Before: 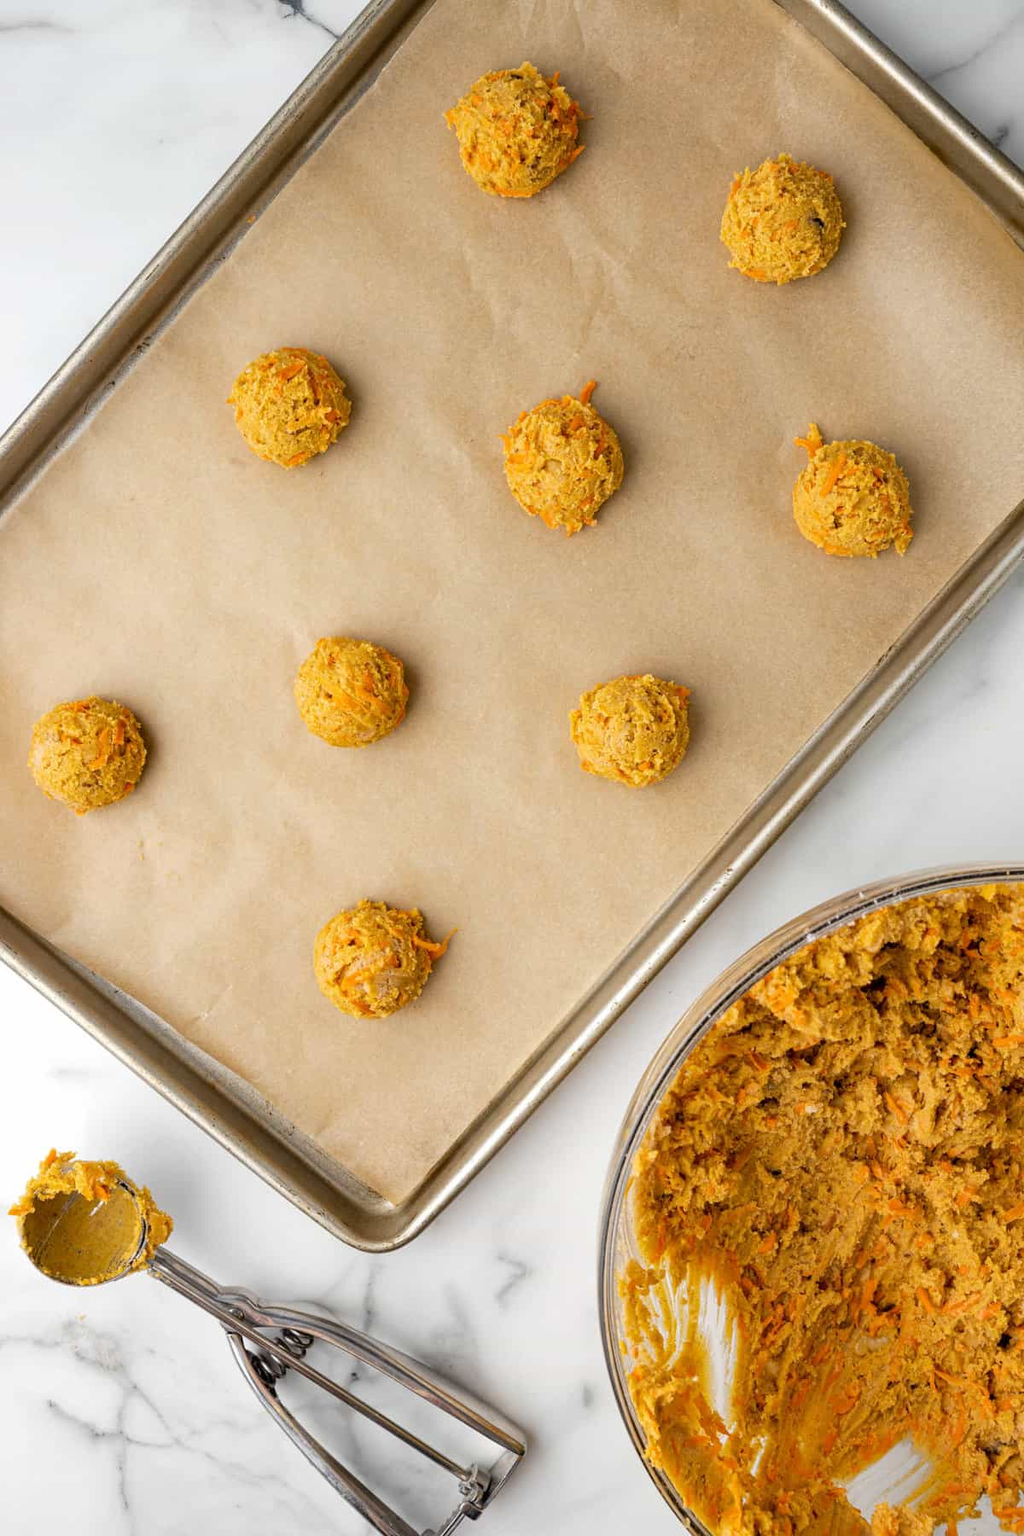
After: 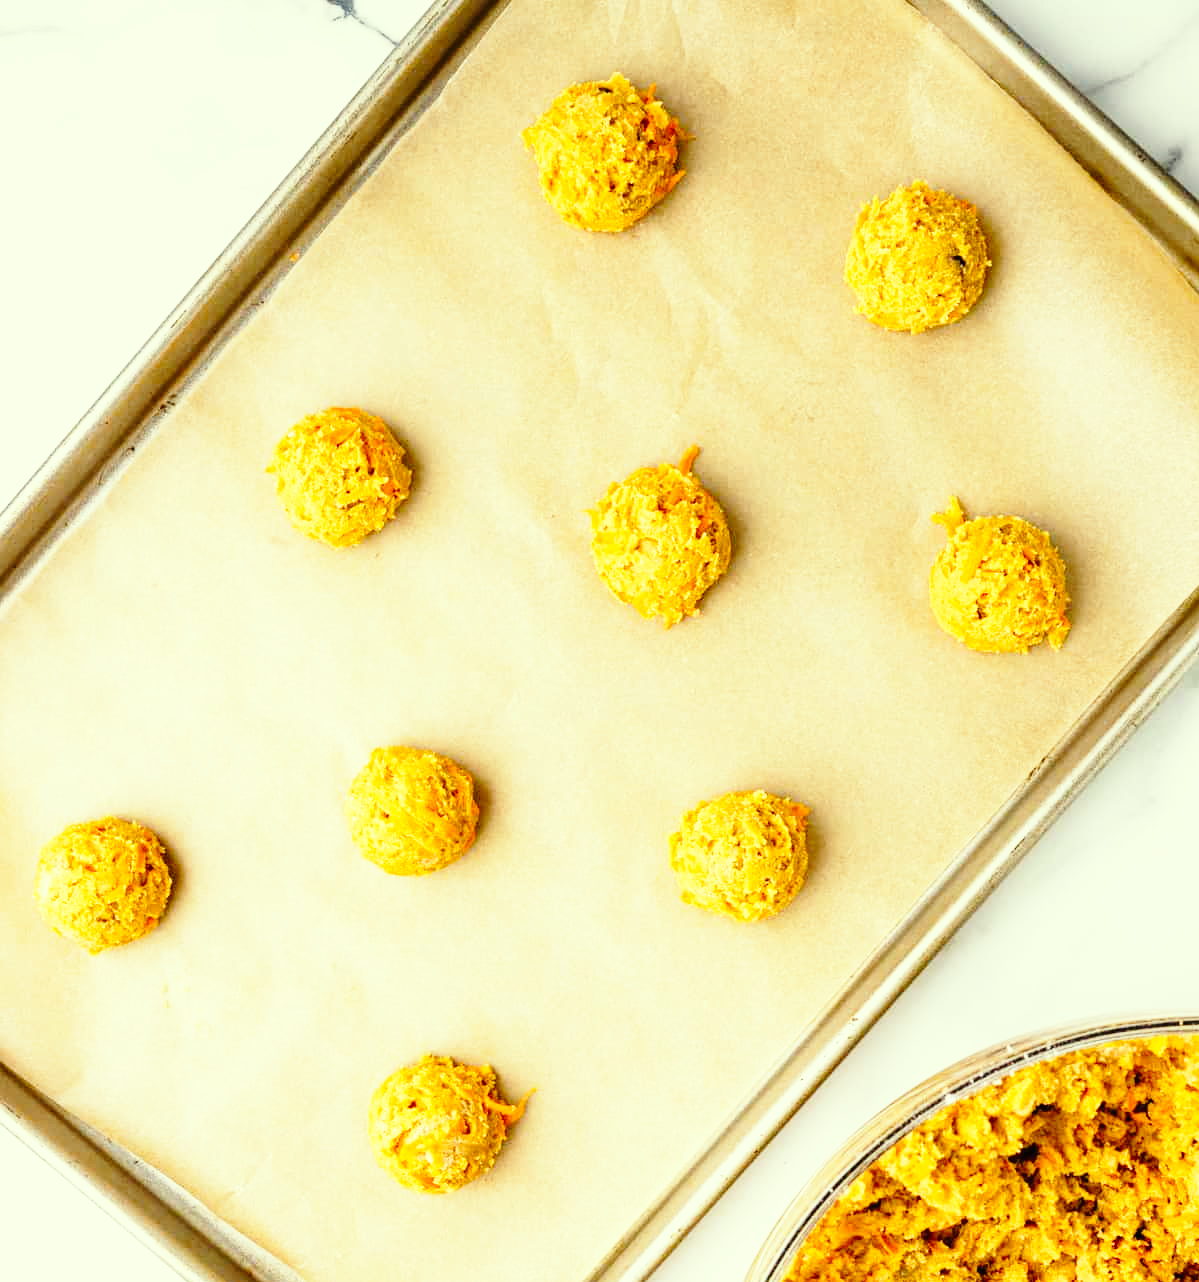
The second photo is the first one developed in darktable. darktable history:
color correction: highlights a* -5.9, highlights b* 10.73
tone curve: curves: ch0 [(0, 0.008) (0.083, 0.073) (0.28, 0.286) (0.528, 0.559) (0.961, 0.966) (1, 1)], preserve colors none
crop: right 0%, bottom 28.775%
base curve: curves: ch0 [(0, 0) (0.026, 0.03) (0.109, 0.232) (0.351, 0.748) (0.669, 0.968) (1, 1)], preserve colors none
